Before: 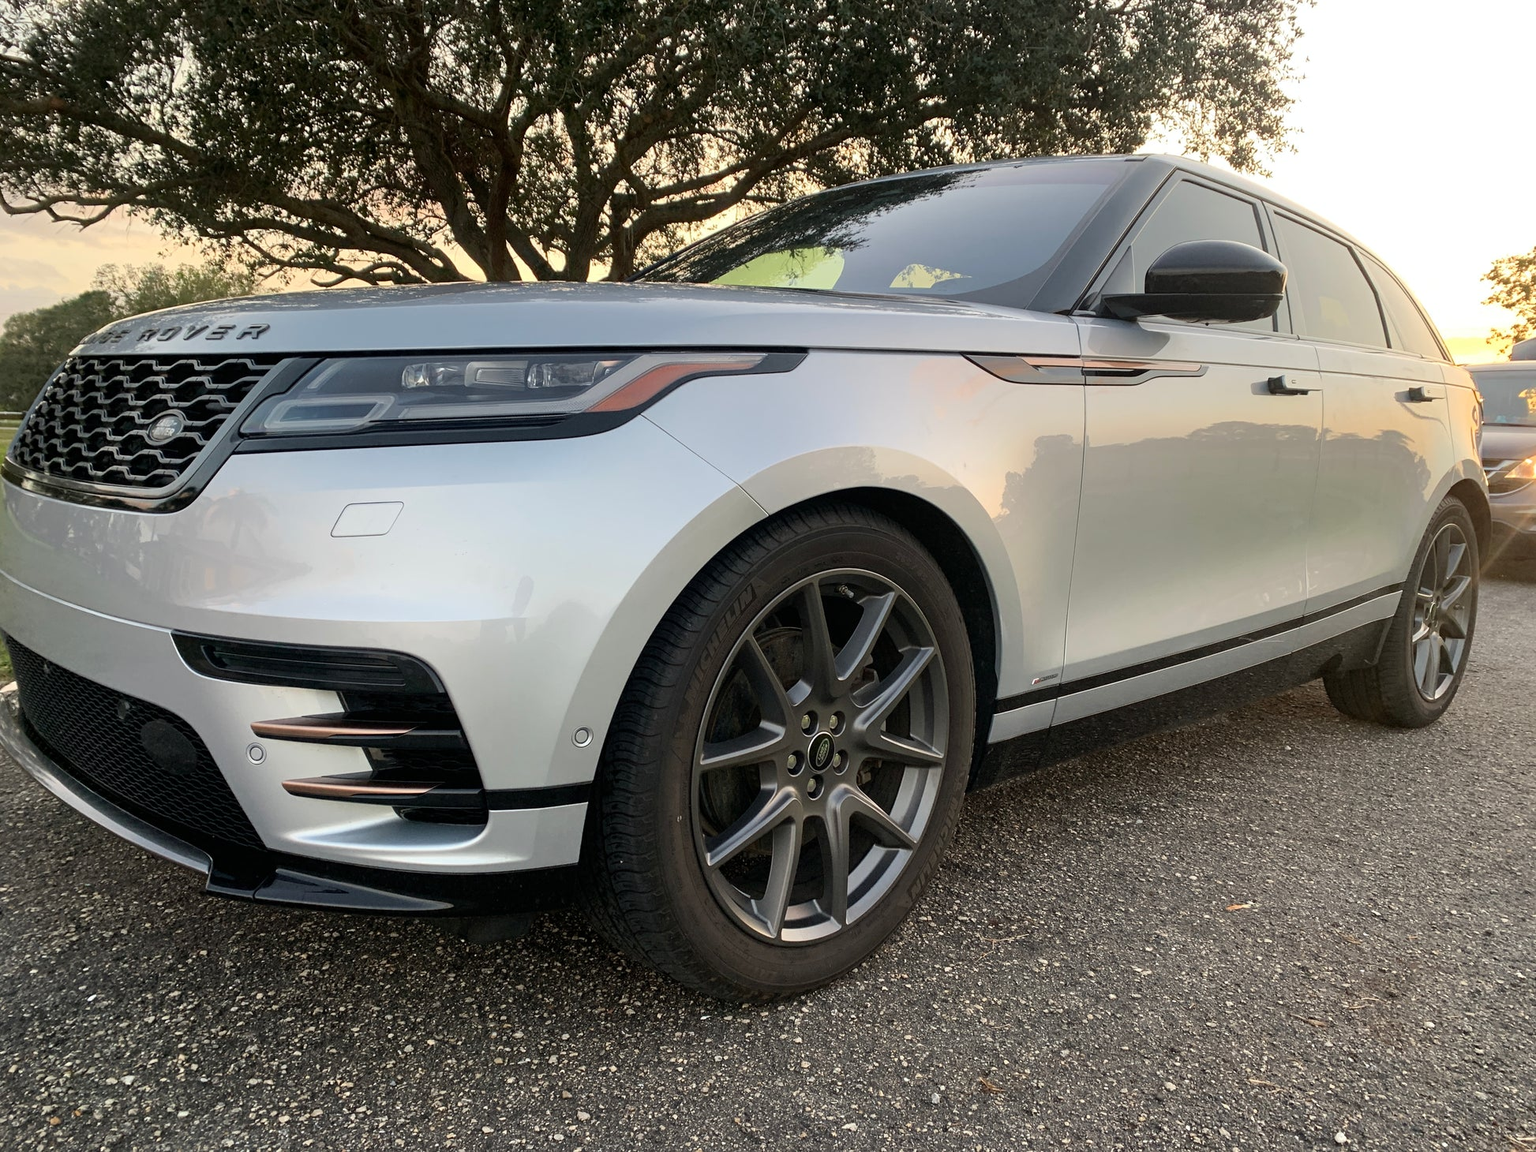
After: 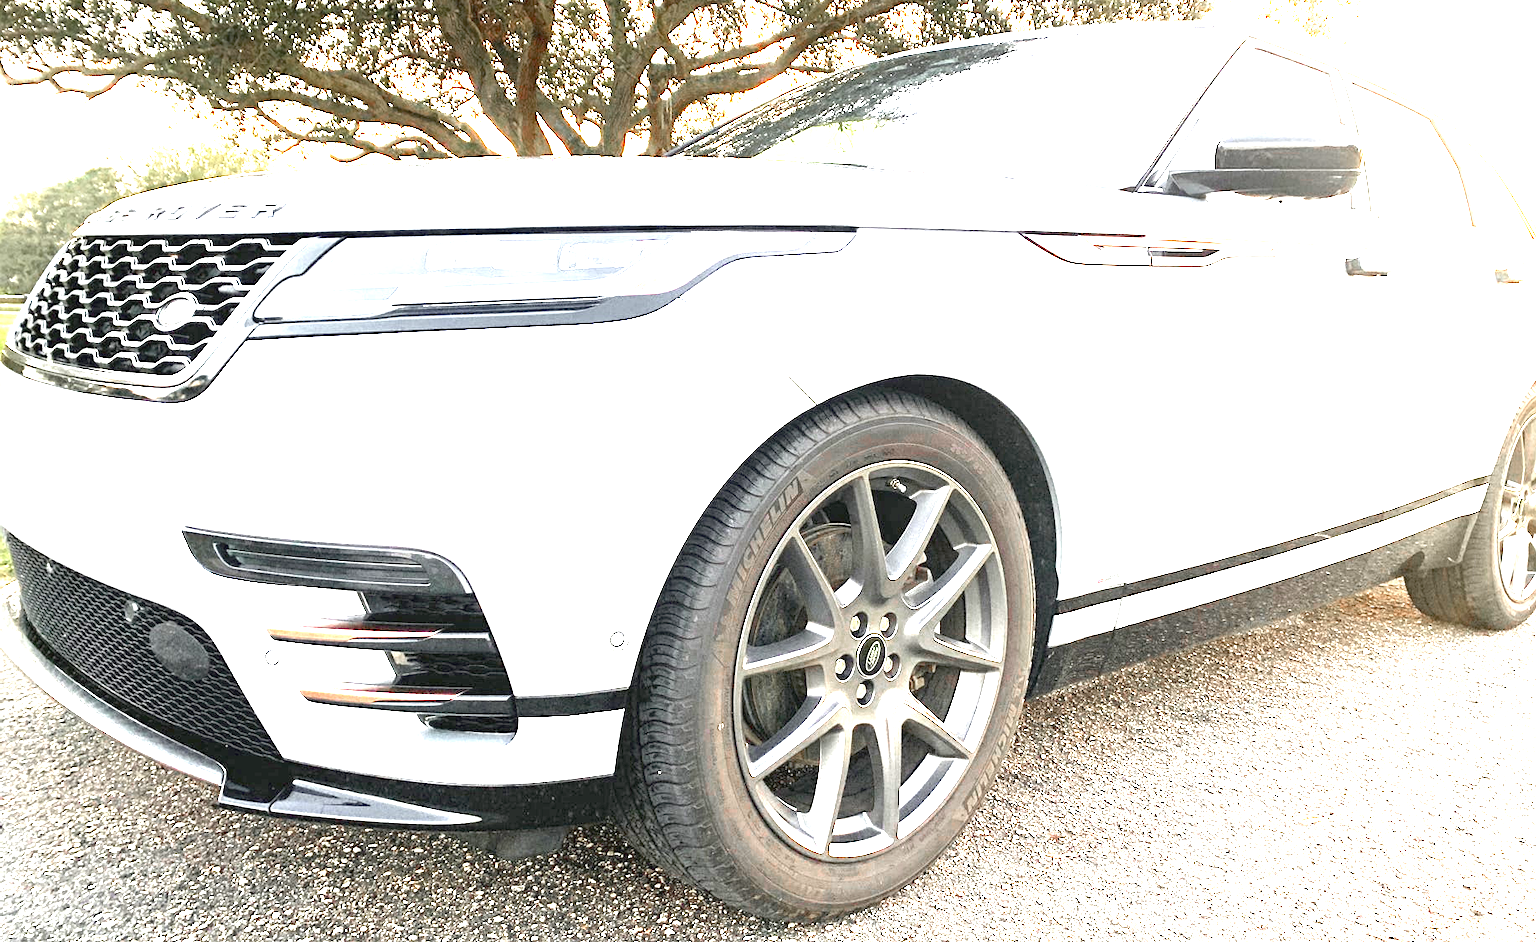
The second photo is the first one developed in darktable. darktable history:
color zones: curves: ch0 [(0, 0.48) (0.209, 0.398) (0.305, 0.332) (0.429, 0.493) (0.571, 0.5) (0.714, 0.5) (0.857, 0.5) (1, 0.48)]; ch1 [(0, 0.736) (0.143, 0.625) (0.225, 0.371) (0.429, 0.256) (0.571, 0.241) (0.714, 0.213) (0.857, 0.48) (1, 0.736)]; ch2 [(0, 0.448) (0.143, 0.498) (0.286, 0.5) (0.429, 0.5) (0.571, 0.5) (0.714, 0.5) (0.857, 0.5) (1, 0.448)]
exposure: black level correction 0, exposure 4 EV, compensate exposure bias true, compensate highlight preservation false
crop and rotate: angle 0.03°, top 11.643%, right 5.651%, bottom 11.189%
